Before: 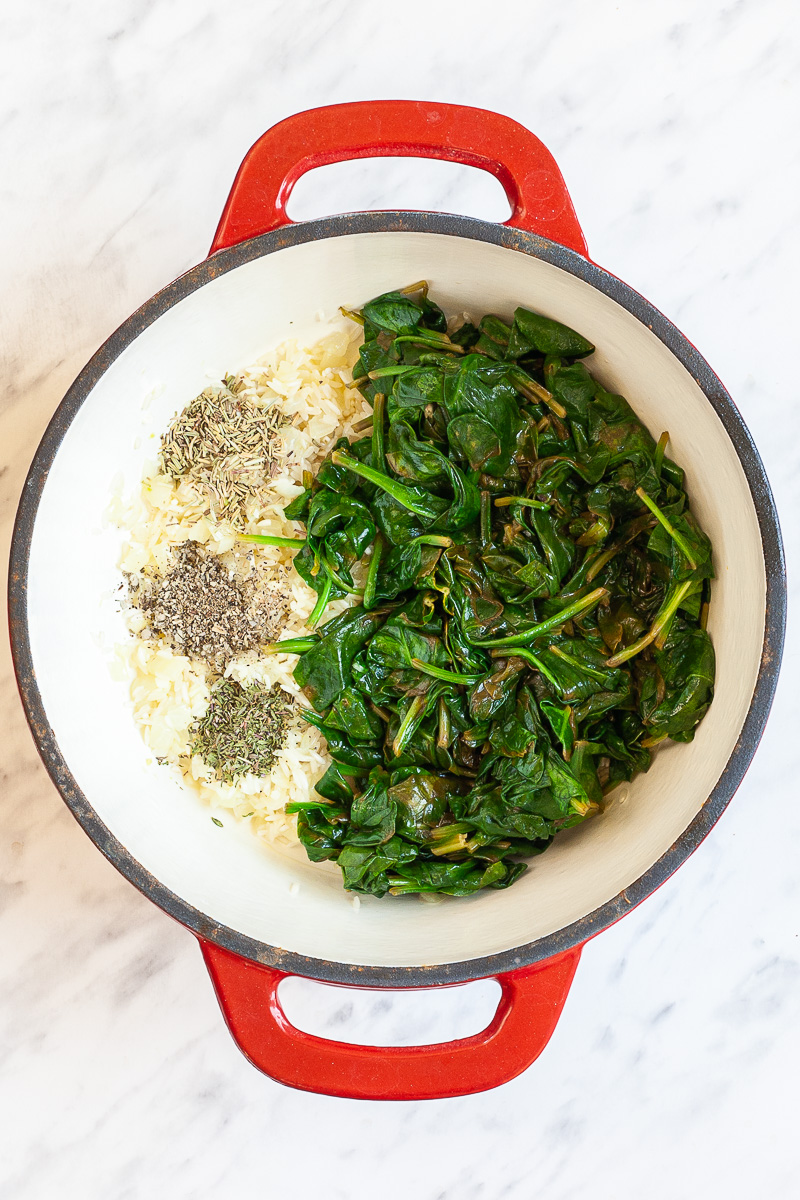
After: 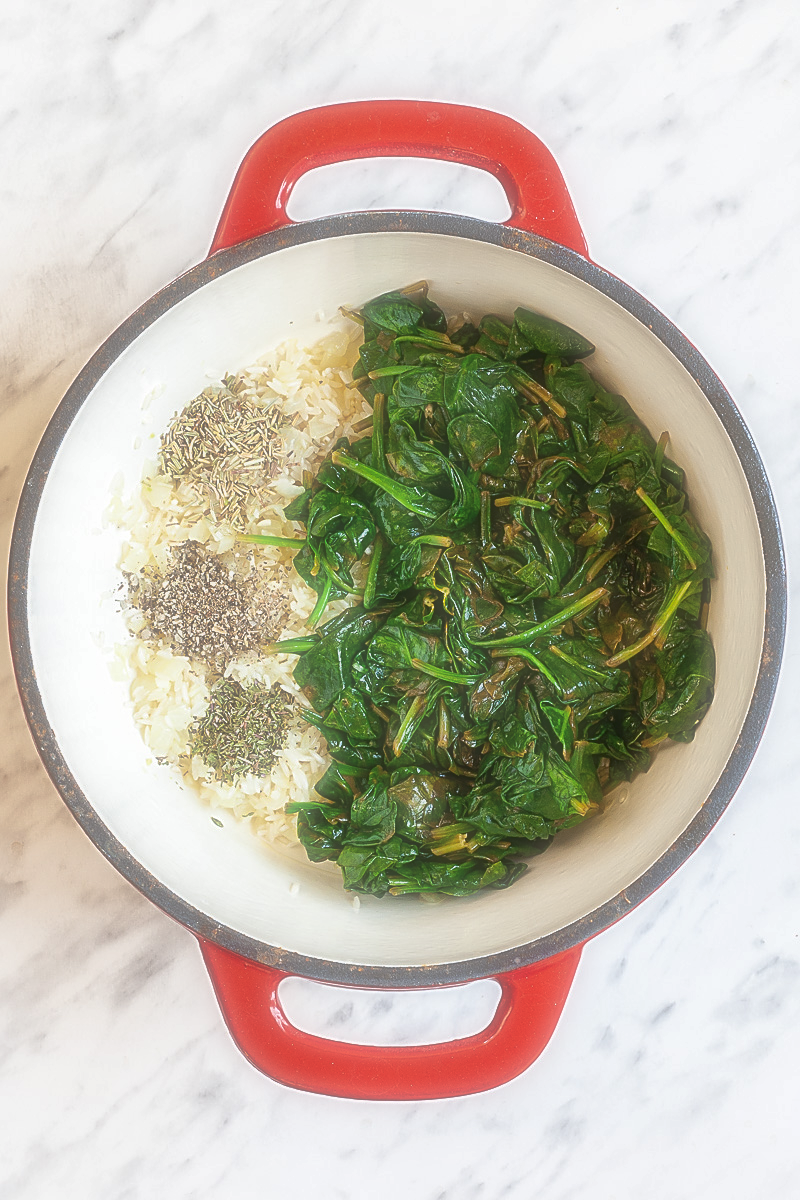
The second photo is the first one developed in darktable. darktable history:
sharpen: on, module defaults
shadows and highlights: on, module defaults
soften: size 60.24%, saturation 65.46%, brightness 0.506 EV, mix 25.7%
local contrast: mode bilateral grid, contrast 10, coarseness 25, detail 115%, midtone range 0.2
